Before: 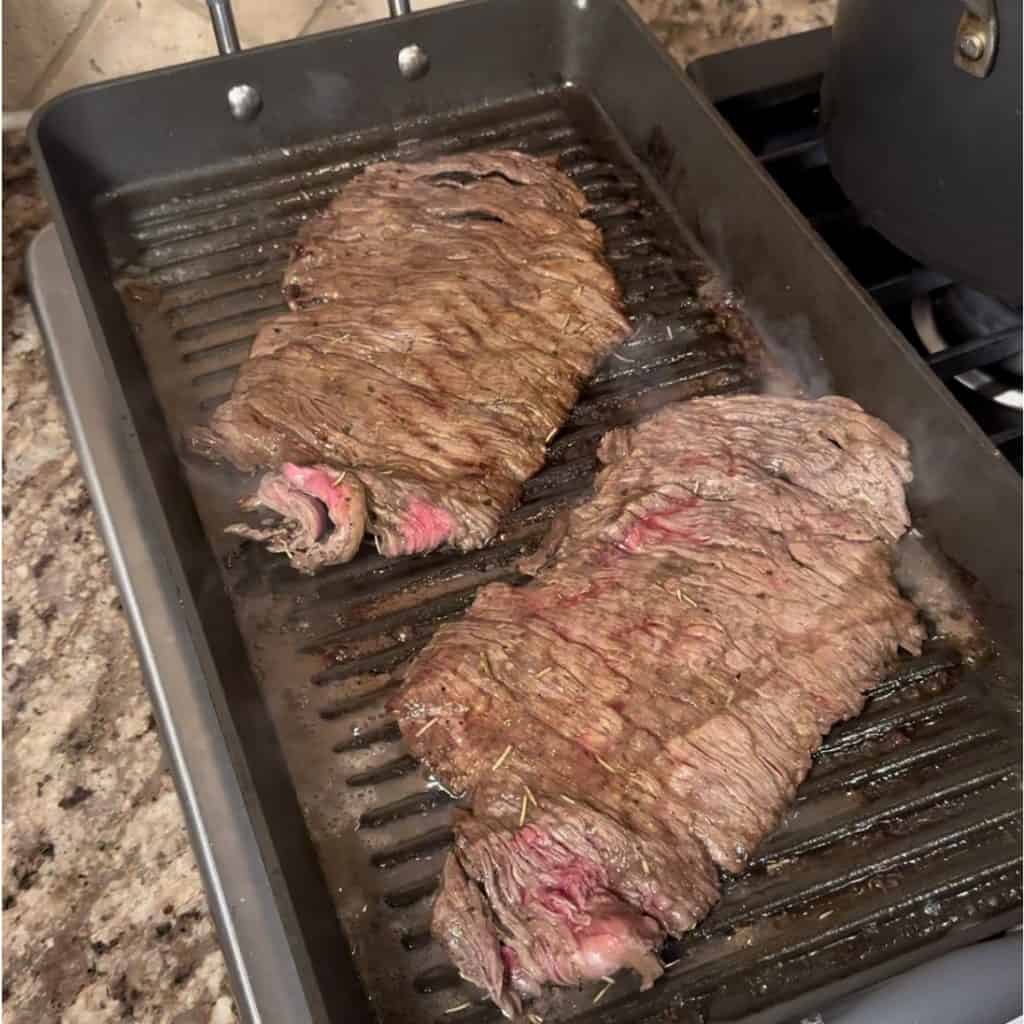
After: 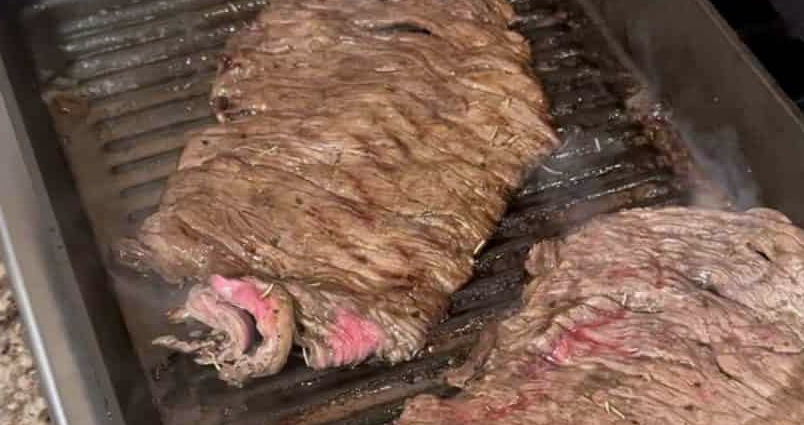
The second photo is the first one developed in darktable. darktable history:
crop: left 7.036%, top 18.398%, right 14.379%, bottom 40.043%
white balance: red 0.98, blue 1.034
